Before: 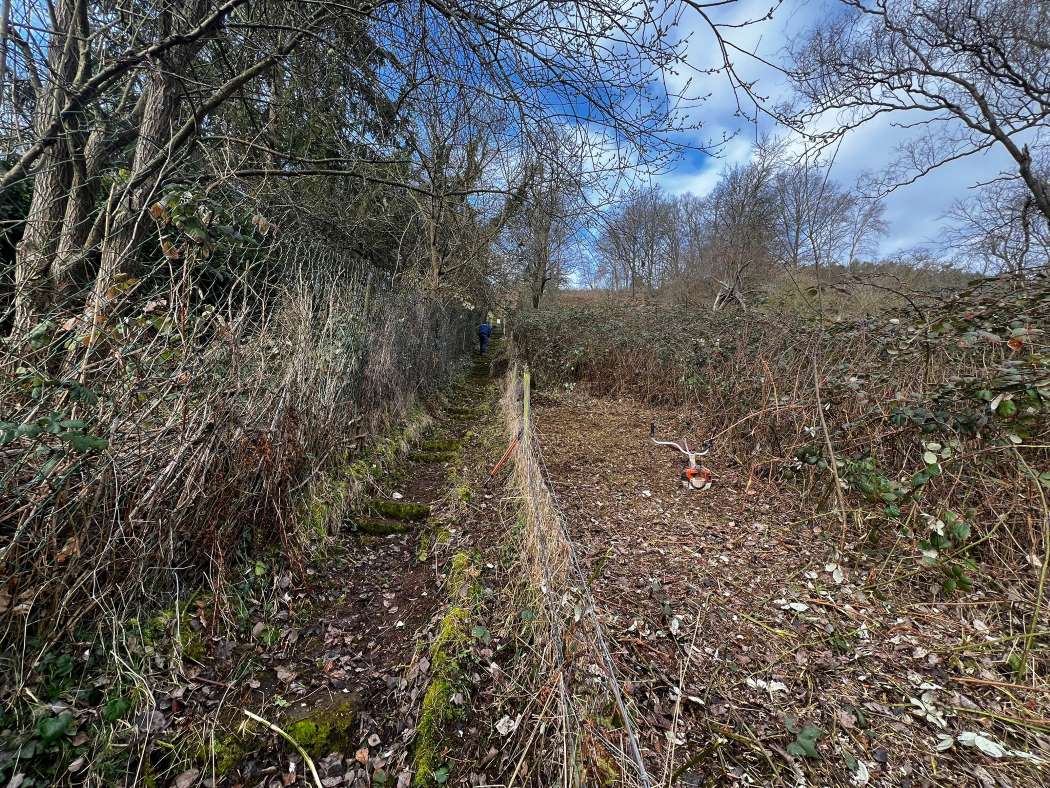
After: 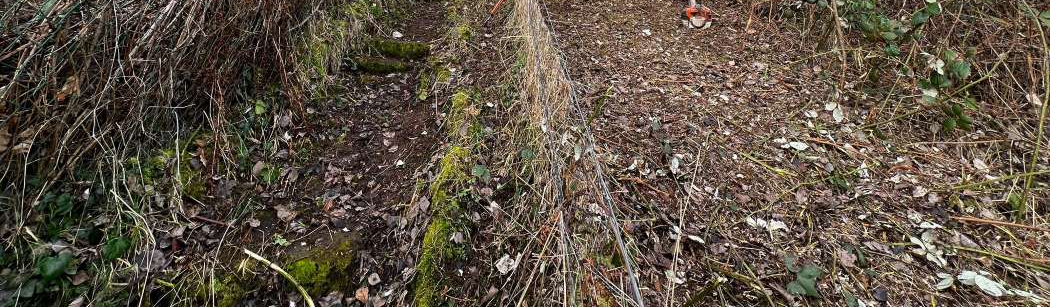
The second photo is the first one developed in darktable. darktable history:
crop and rotate: top 58.612%, bottom 2.329%
